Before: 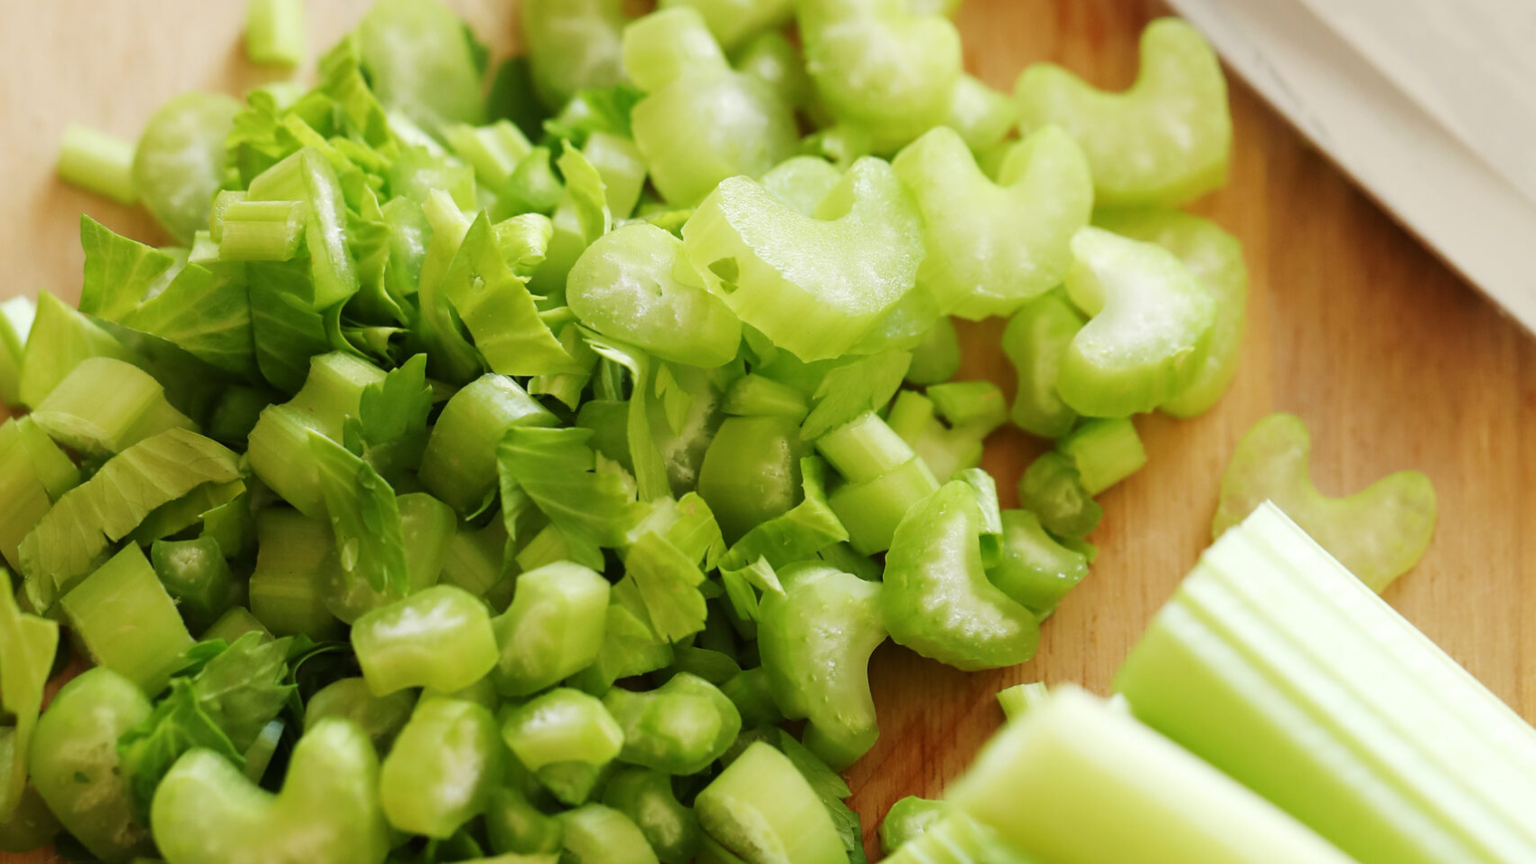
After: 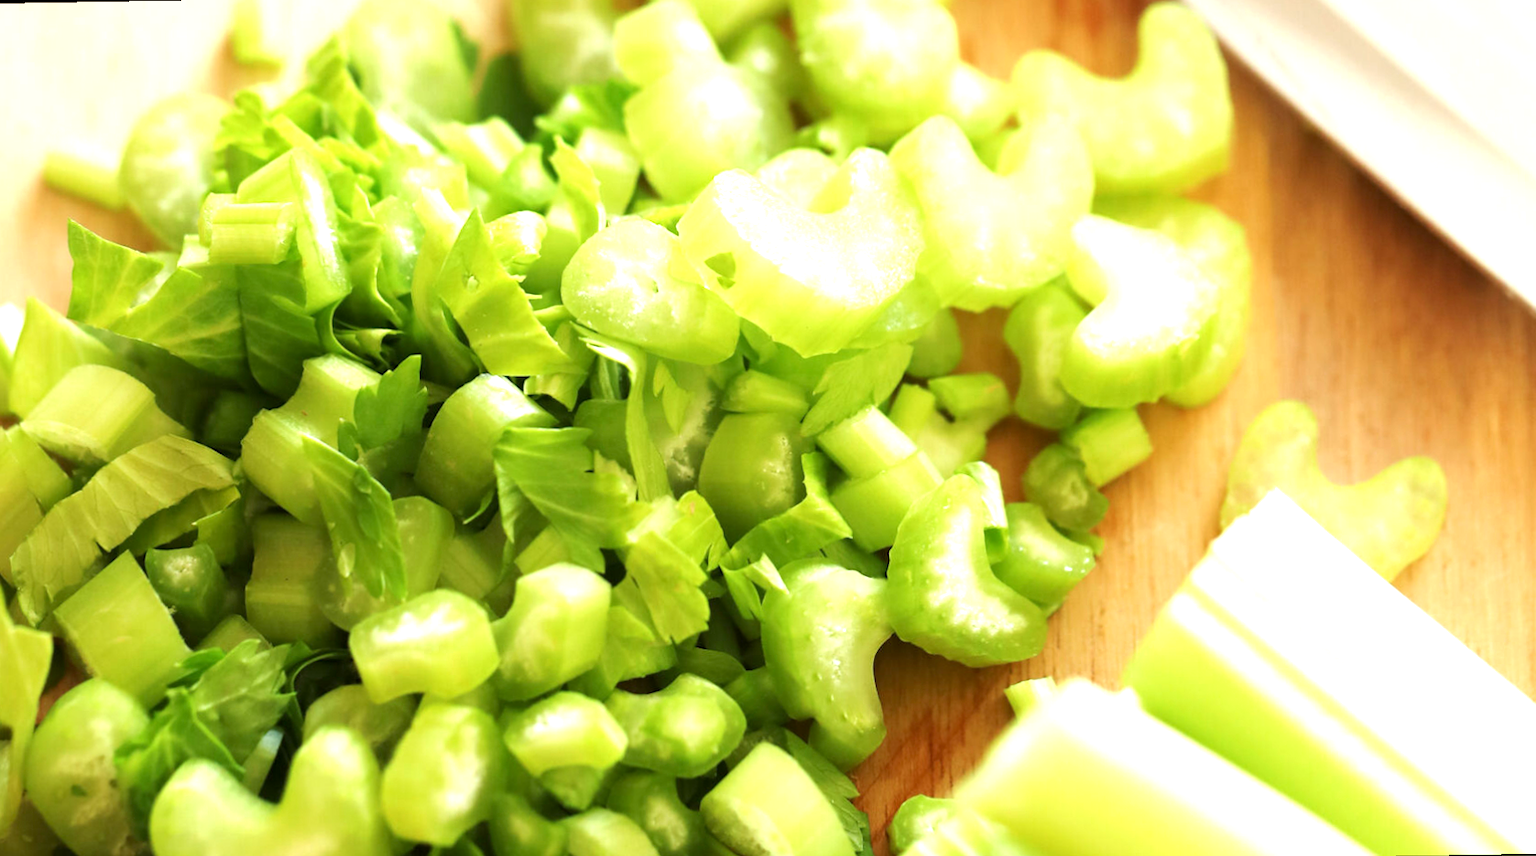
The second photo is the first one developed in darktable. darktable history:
rotate and perspective: rotation -1°, crop left 0.011, crop right 0.989, crop top 0.025, crop bottom 0.975
exposure: black level correction 0.001, exposure 0.955 EV, compensate exposure bias true, compensate highlight preservation false
